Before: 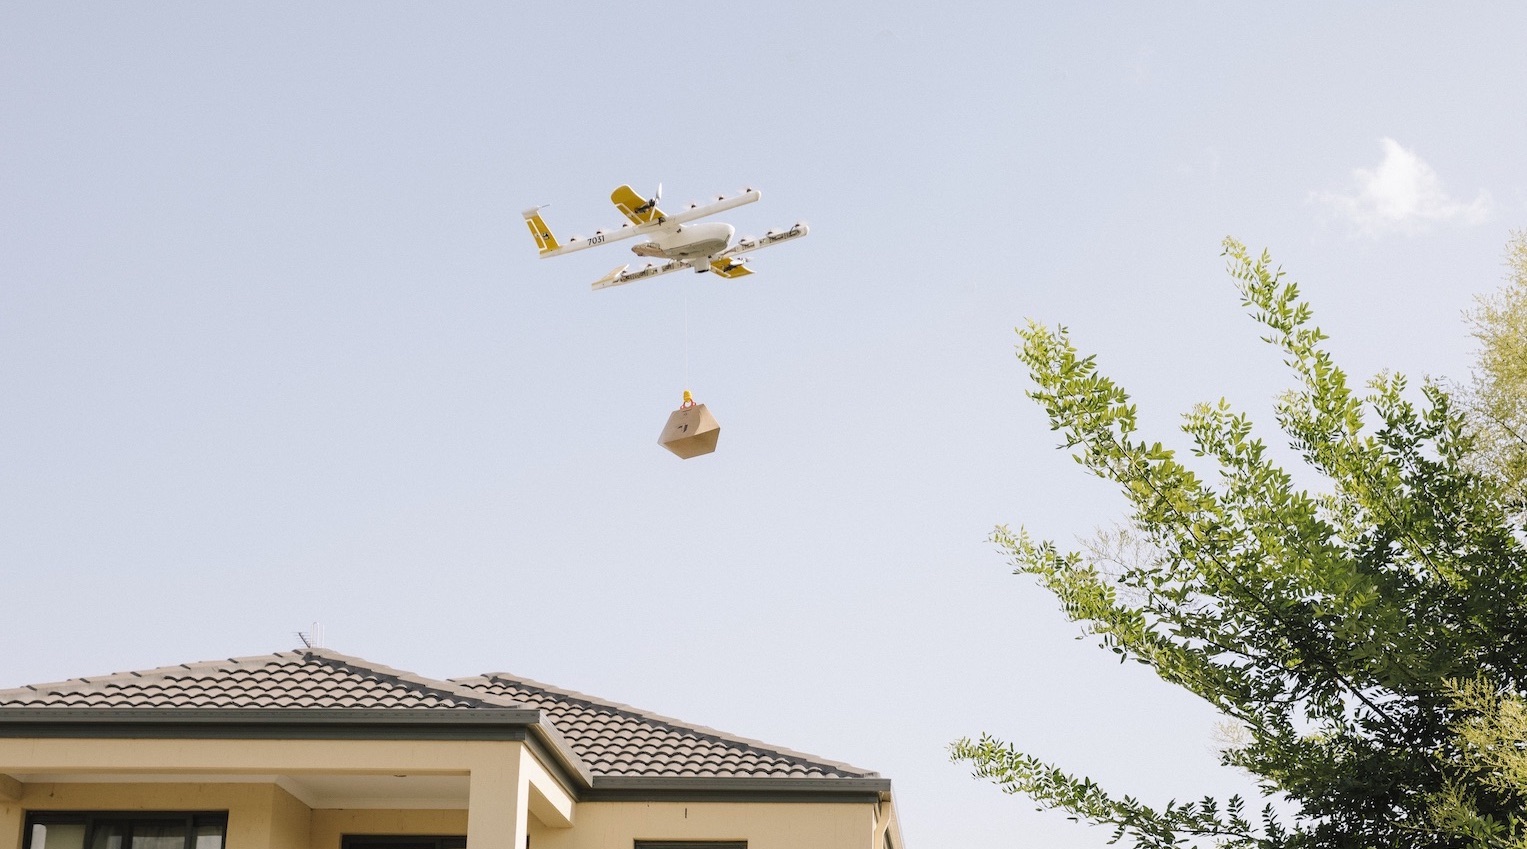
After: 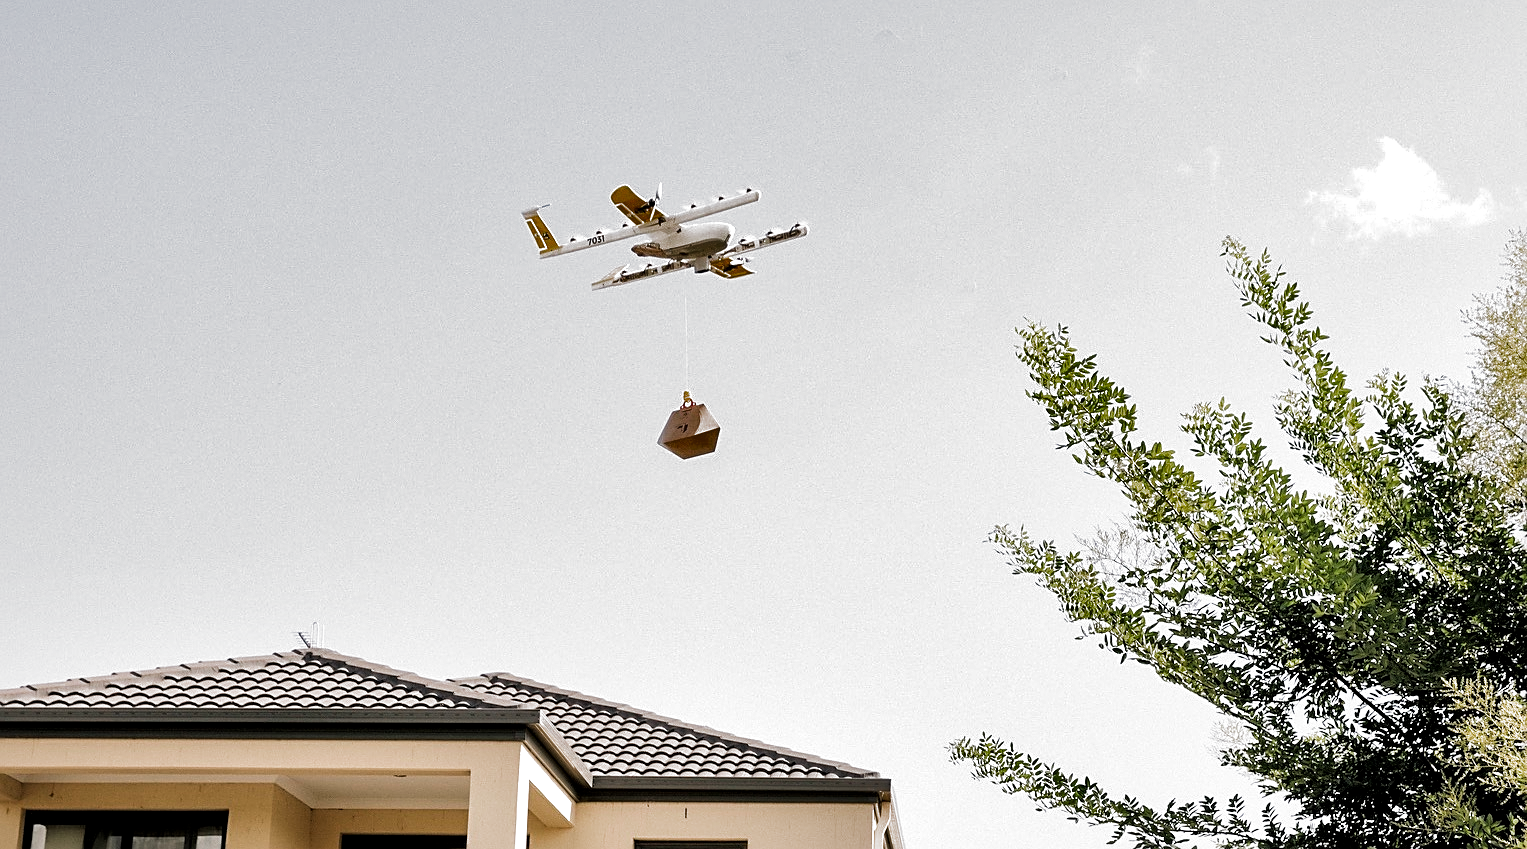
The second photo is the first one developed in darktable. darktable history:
shadows and highlights: soften with gaussian
sharpen: on, module defaults
filmic rgb: black relative exposure -8.19 EV, white relative exposure 2.2 EV, target white luminance 99.872%, hardness 7.05, latitude 75.67%, contrast 1.317, highlights saturation mix -1.69%, shadows ↔ highlights balance 29.74%, add noise in highlights 0, color science v3 (2019), use custom middle-gray values true, contrast in highlights soft
local contrast: mode bilateral grid, contrast 21, coarseness 50, detail 158%, midtone range 0.2
contrast brightness saturation: saturation -0.062
